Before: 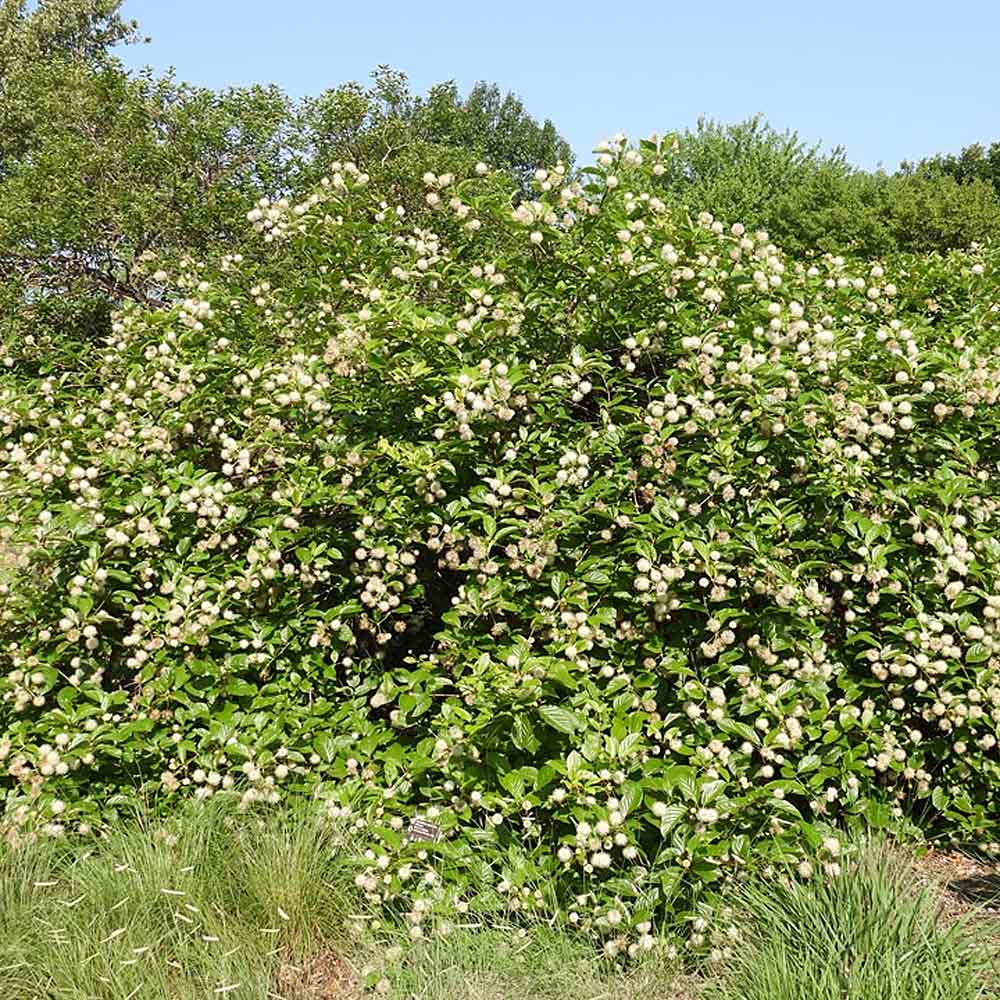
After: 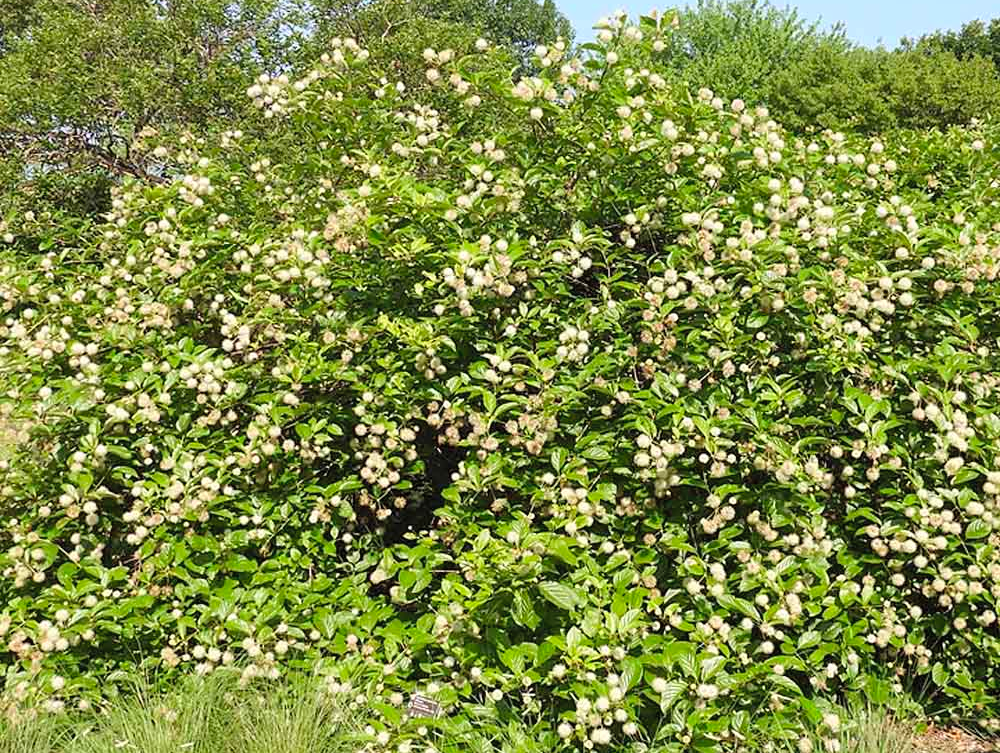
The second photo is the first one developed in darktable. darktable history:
contrast brightness saturation: brightness 0.093, saturation 0.193
crop and rotate: top 12.436%, bottom 12.215%
